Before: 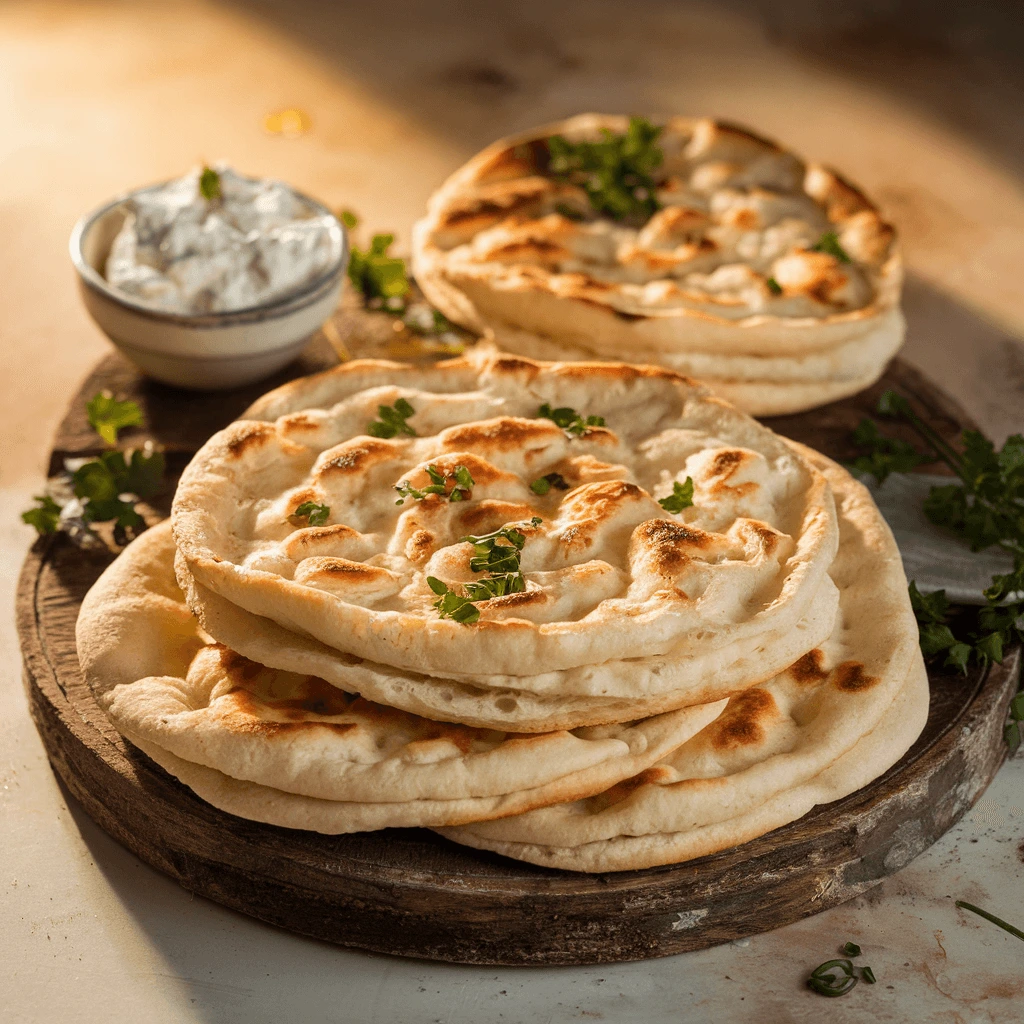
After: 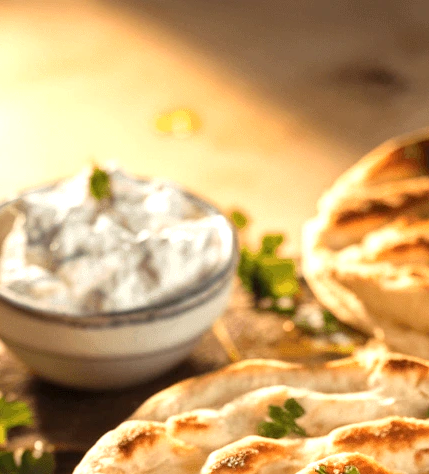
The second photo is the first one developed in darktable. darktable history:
exposure: exposure 0.669 EV, compensate highlight preservation false
crop and rotate: left 10.817%, top 0.062%, right 47.194%, bottom 53.626%
